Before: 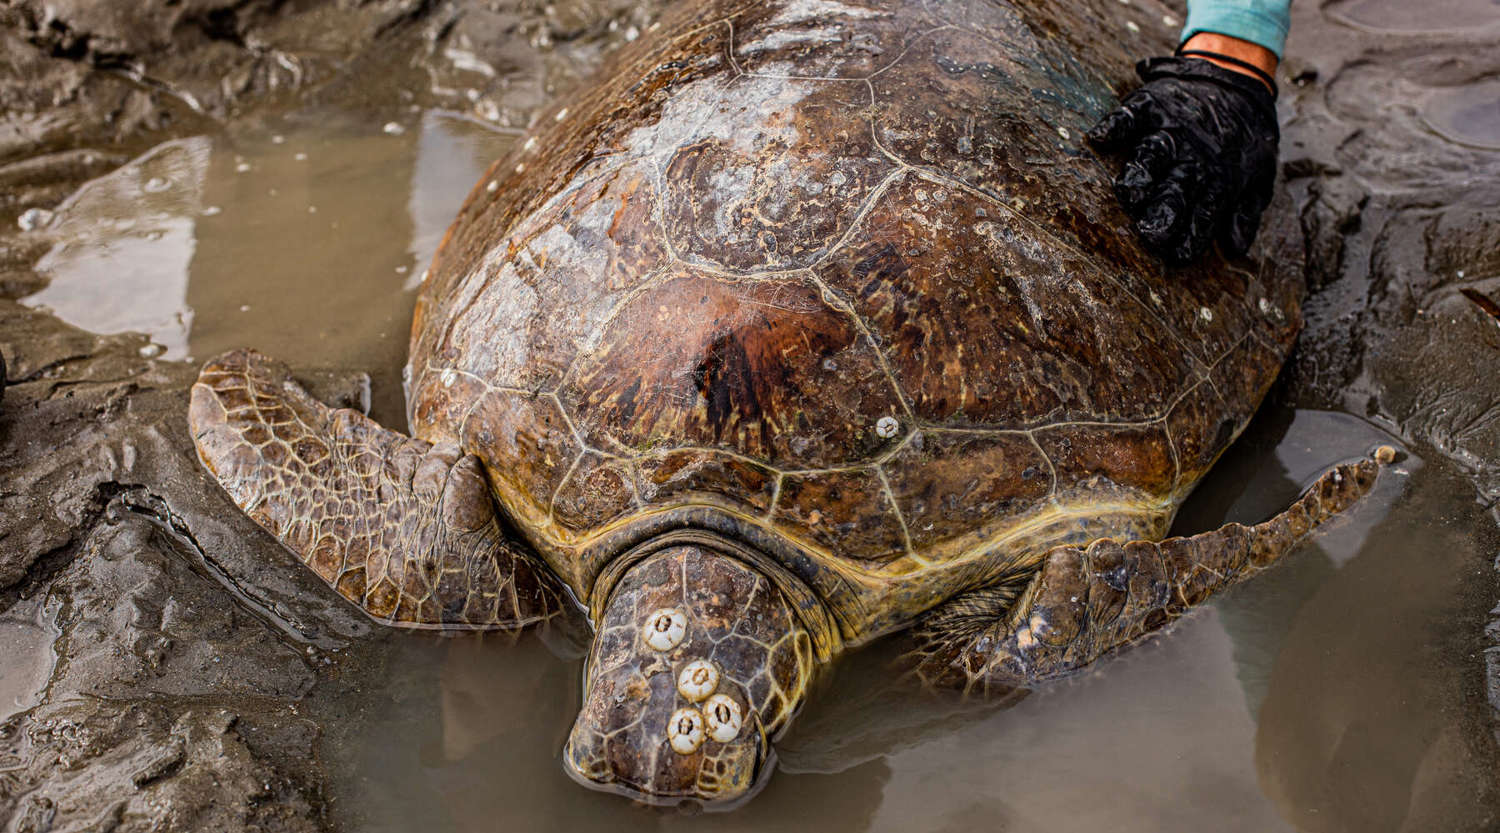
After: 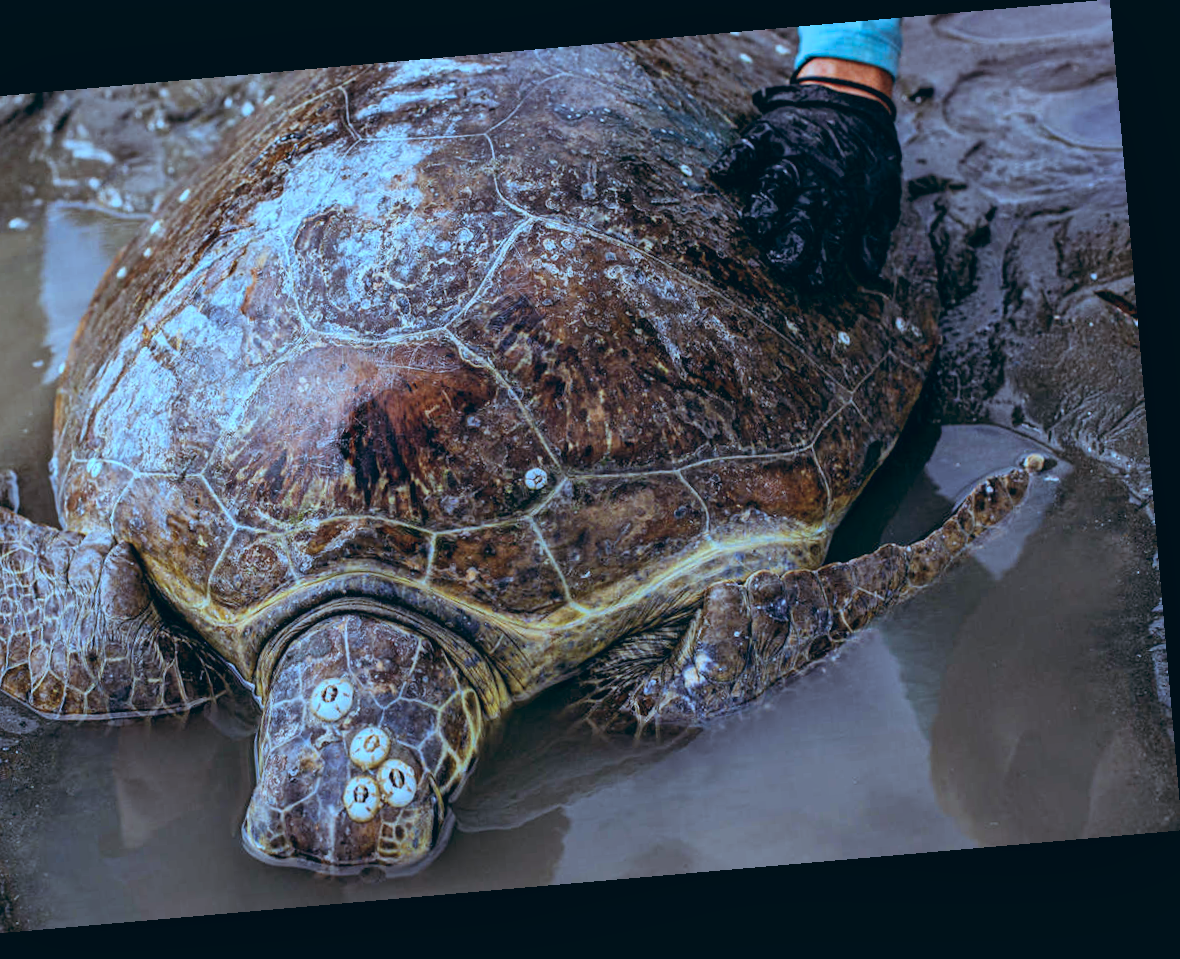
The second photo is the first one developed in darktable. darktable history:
color calibration: illuminant custom, x 0.39, y 0.392, temperature 3856.94 K
color balance: lift [1.003, 0.993, 1.001, 1.007], gamma [1.018, 1.072, 0.959, 0.928], gain [0.974, 0.873, 1.031, 1.127]
white balance: red 0.925, blue 1.046
rotate and perspective: rotation -4.98°, automatic cropping off
local contrast: mode bilateral grid, contrast 20, coarseness 50, detail 120%, midtone range 0.2
crop and rotate: left 24.6%
